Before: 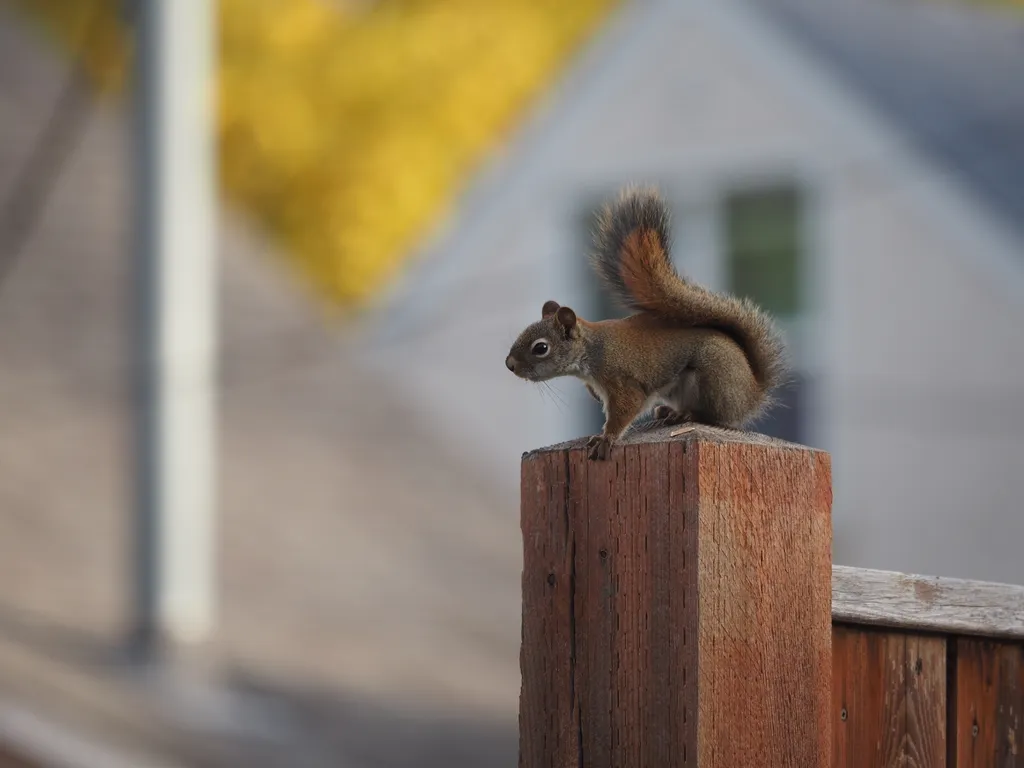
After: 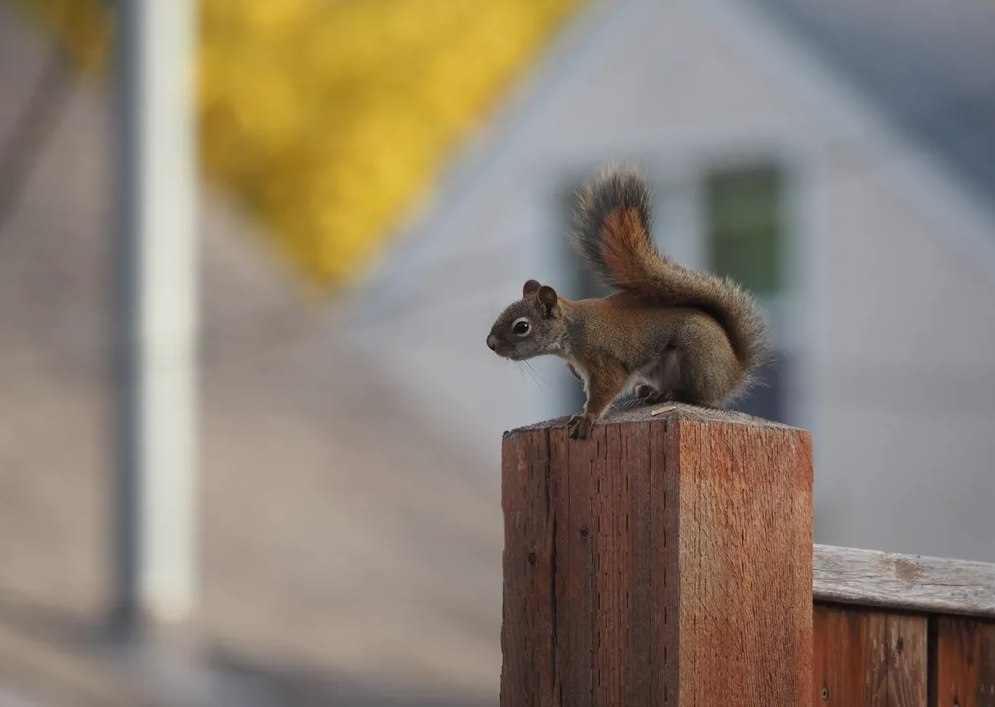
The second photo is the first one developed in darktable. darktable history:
crop: left 1.896%, top 2.849%, right 0.931%, bottom 4.966%
